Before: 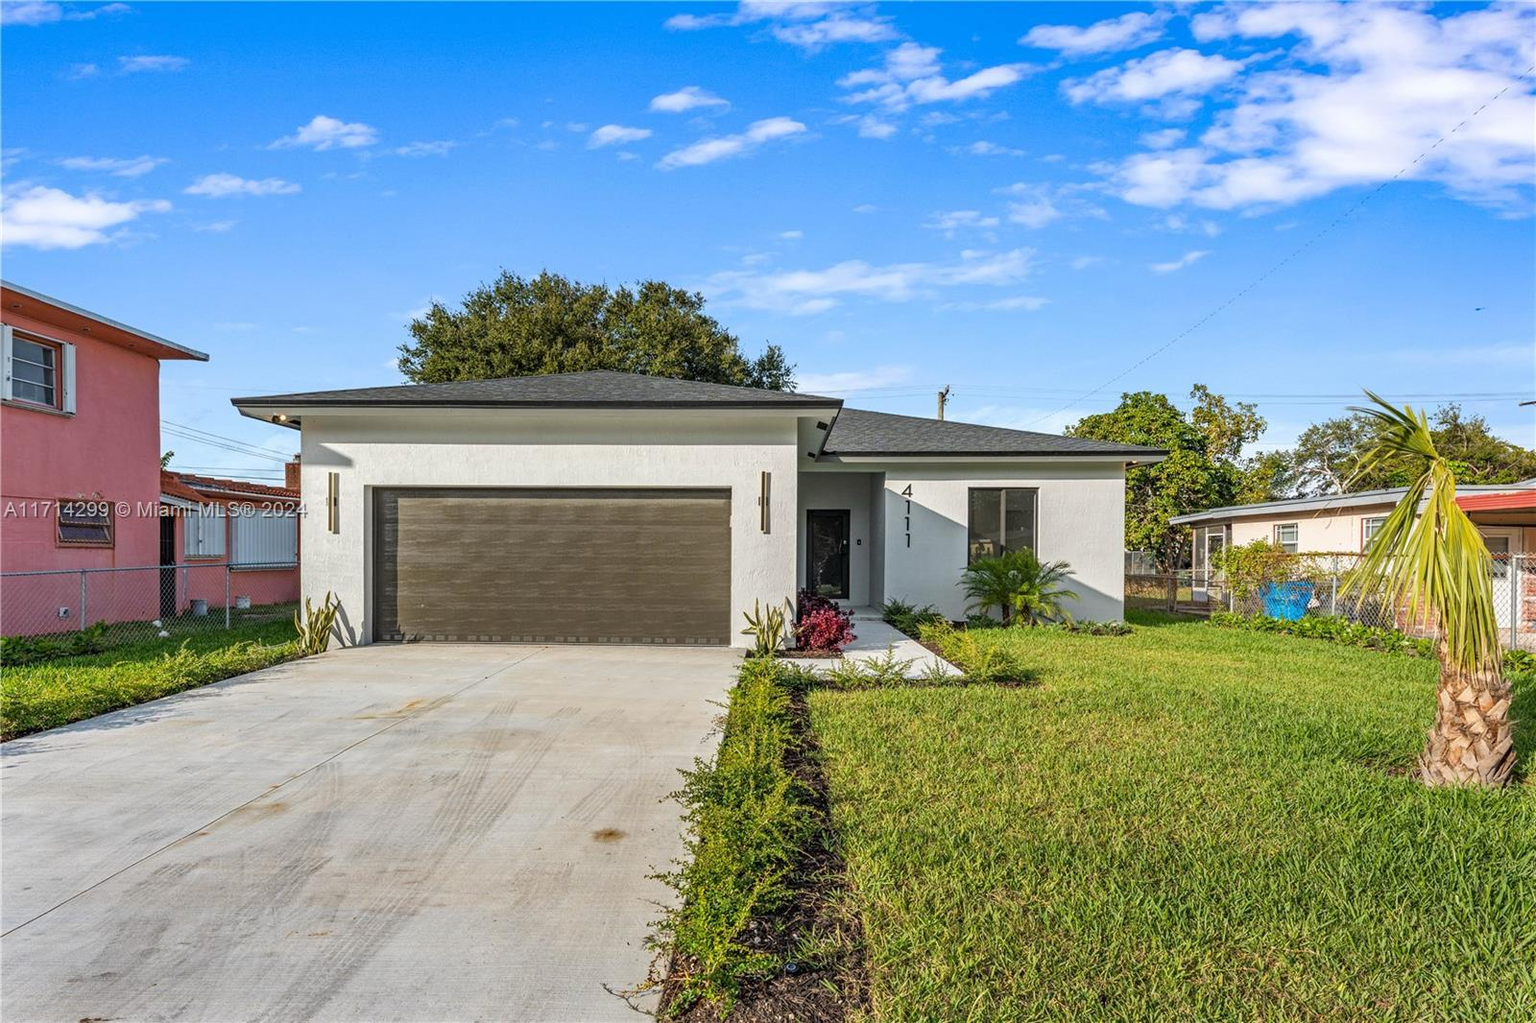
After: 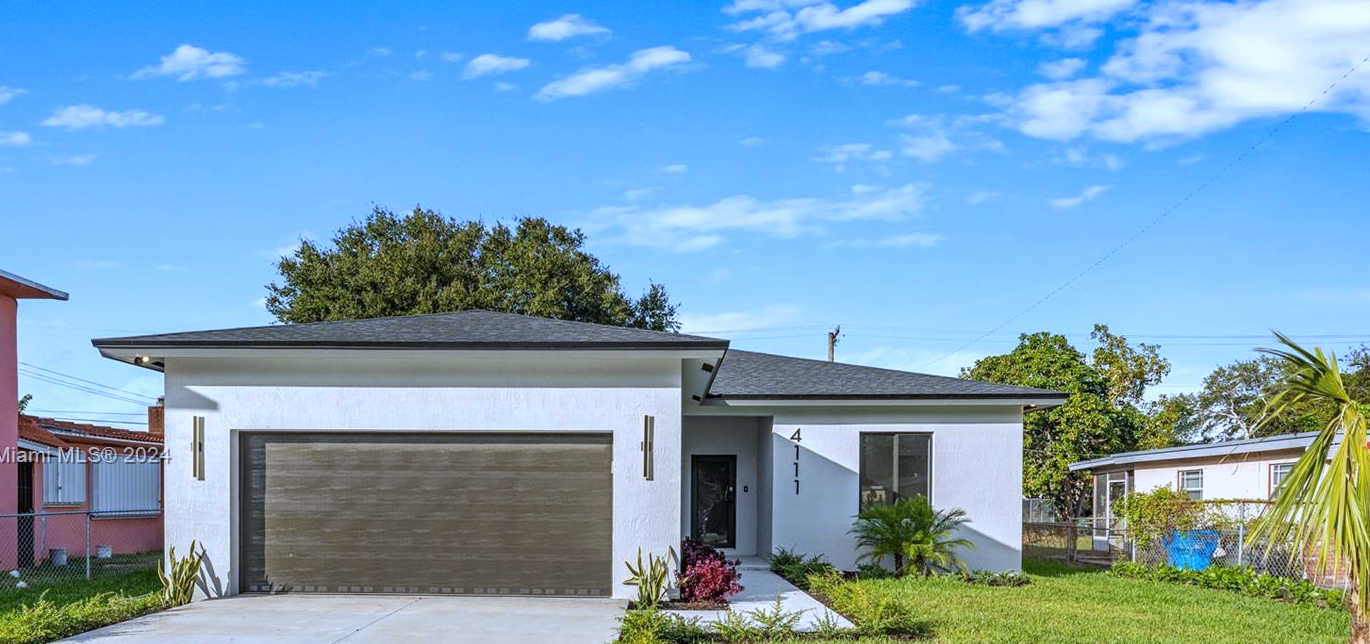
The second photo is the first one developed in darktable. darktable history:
crop and rotate: left 9.345%, top 7.22%, right 4.982%, bottom 32.331%
white balance: red 0.948, green 1.02, blue 1.176
